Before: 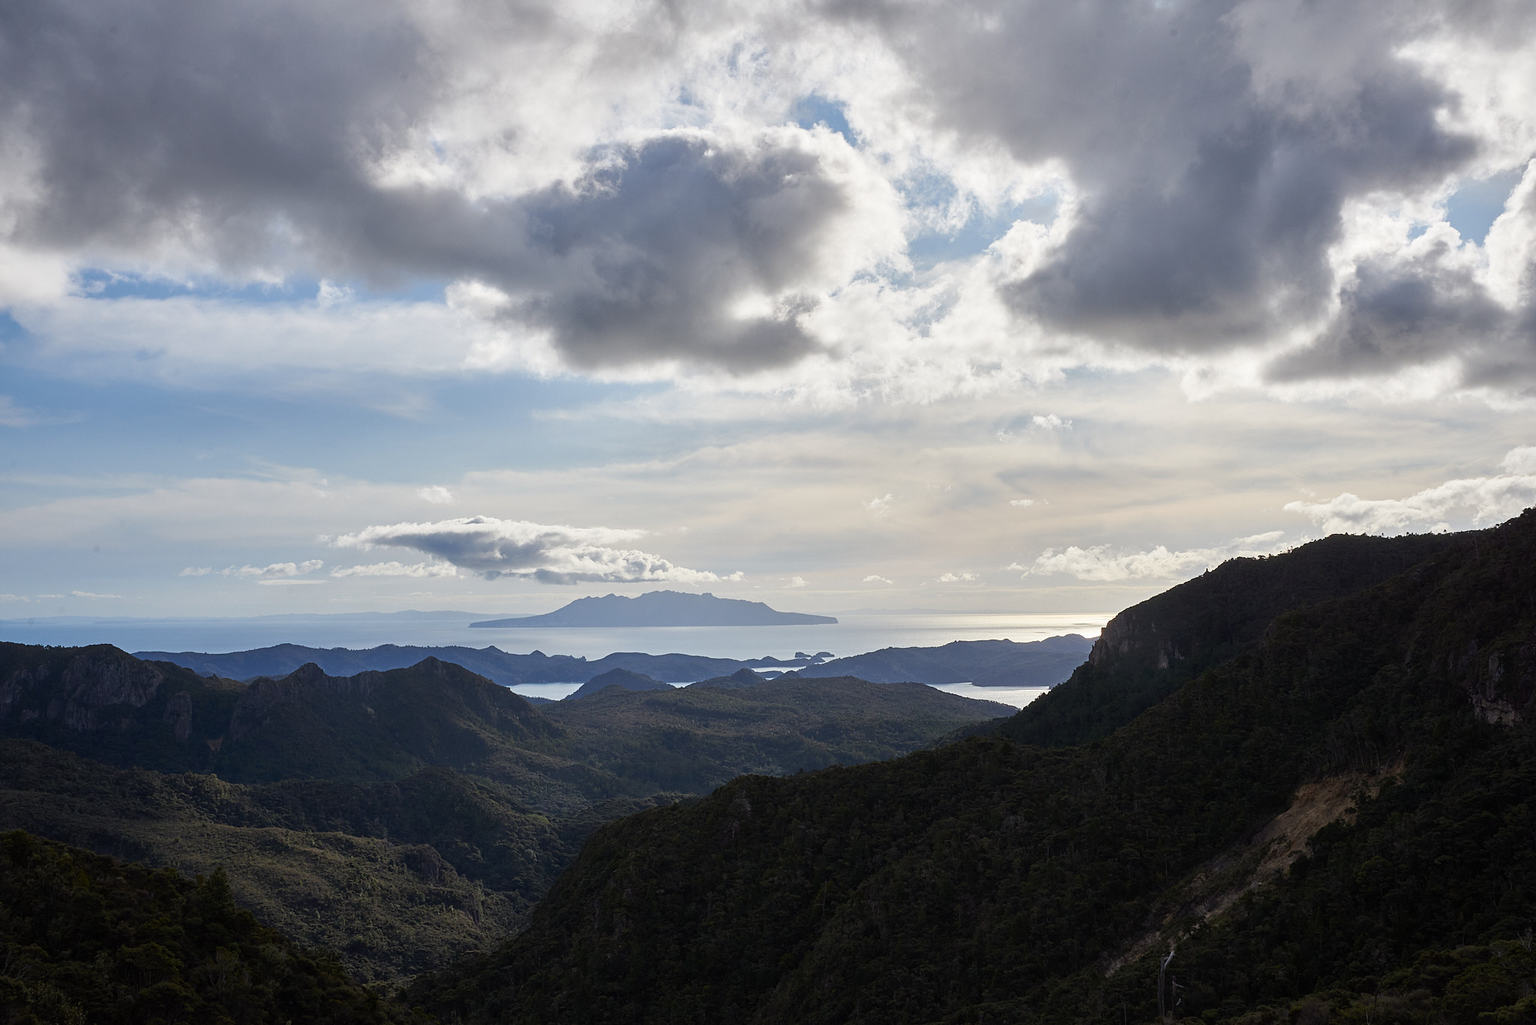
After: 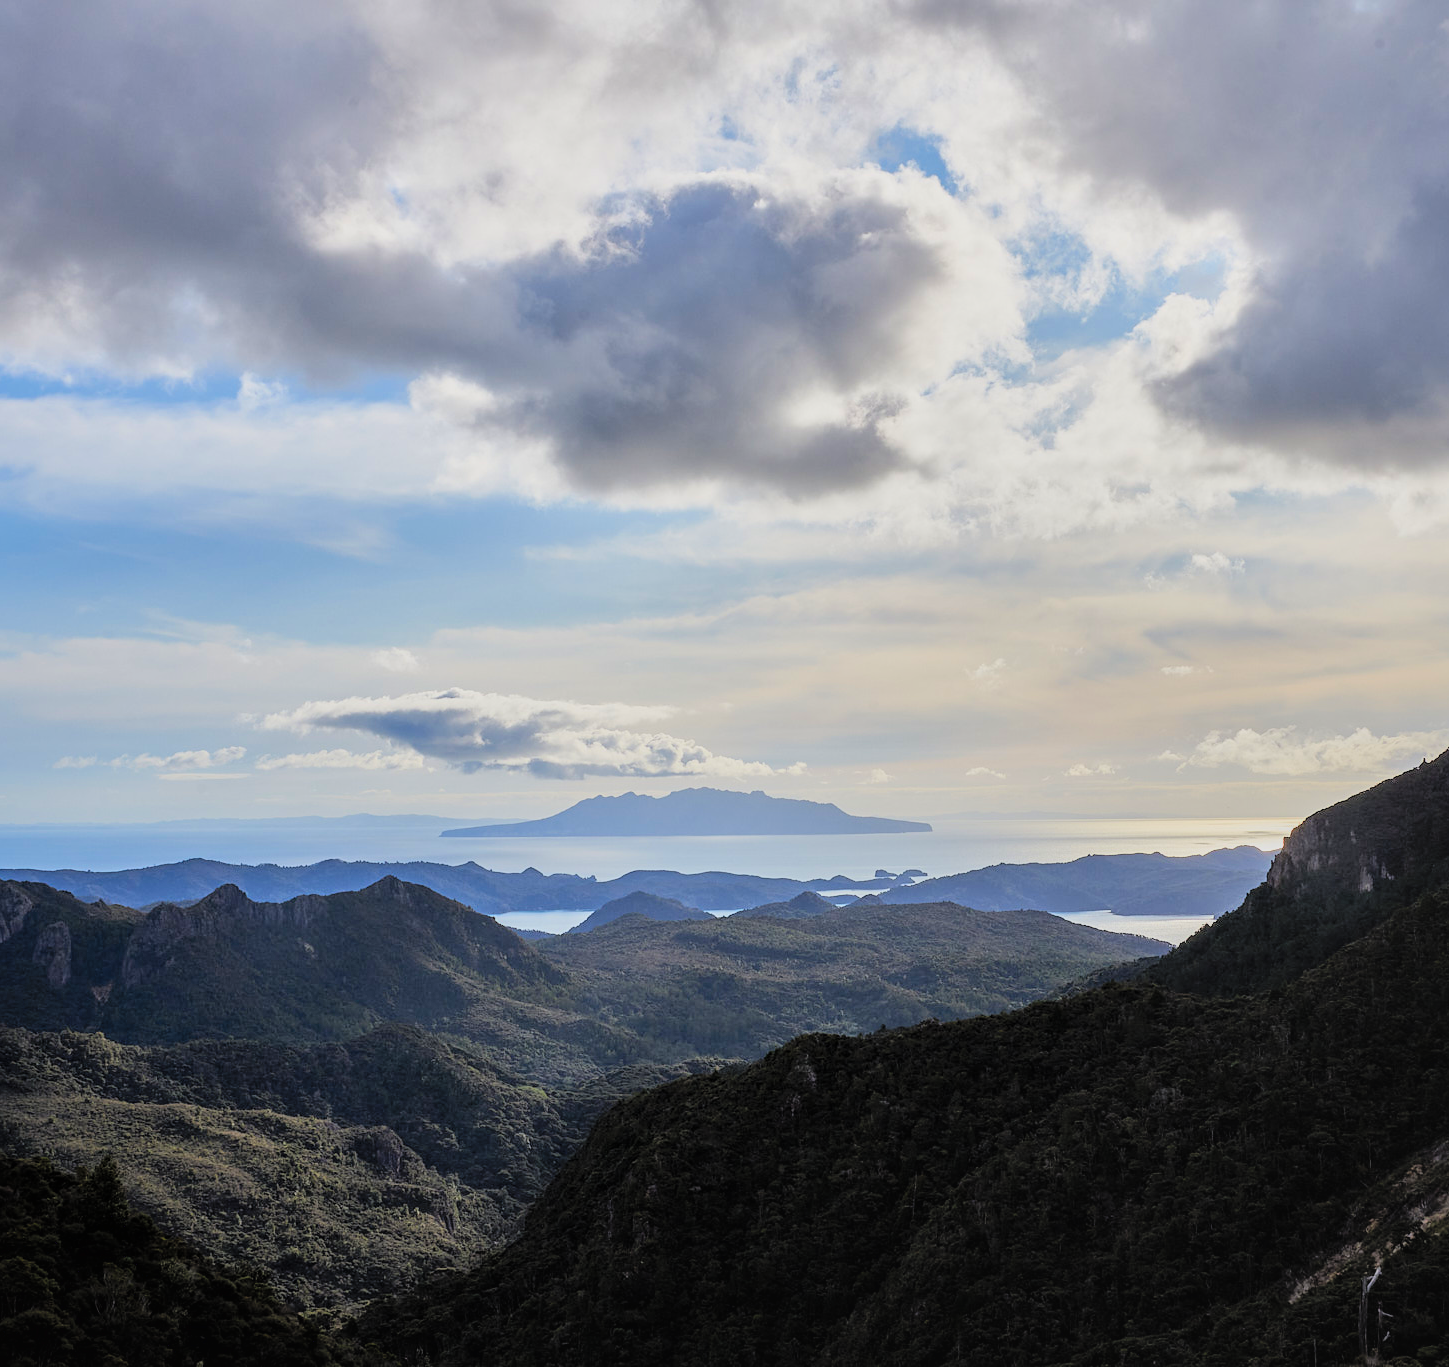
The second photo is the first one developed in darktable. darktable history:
crop and rotate: left 9.061%, right 20.142%
filmic rgb: black relative exposure -7.65 EV, white relative exposure 4.56 EV, hardness 3.61, color science v6 (2022)
exposure: black level correction 0.001, exposure 0.191 EV, compensate highlight preservation false
shadows and highlights: shadows 10, white point adjustment 1, highlights -40
contrast brightness saturation: contrast 0.07, brightness 0.18, saturation 0.4
local contrast: detail 130%
